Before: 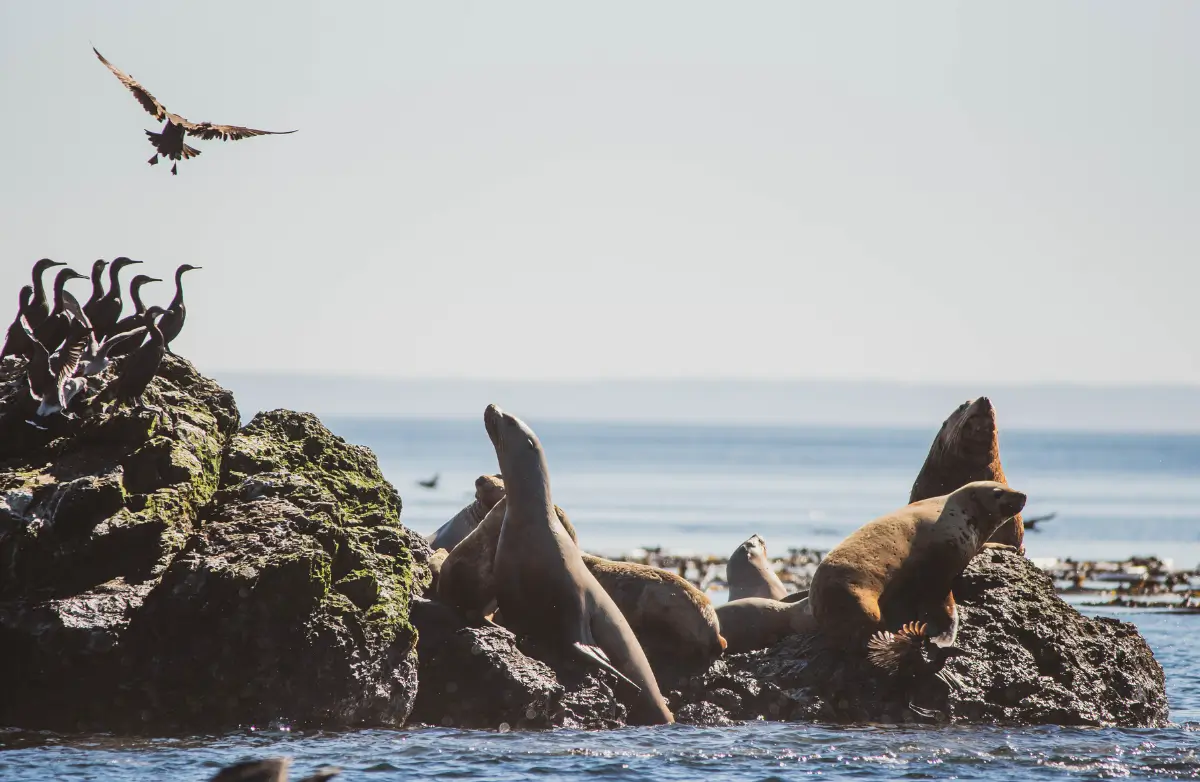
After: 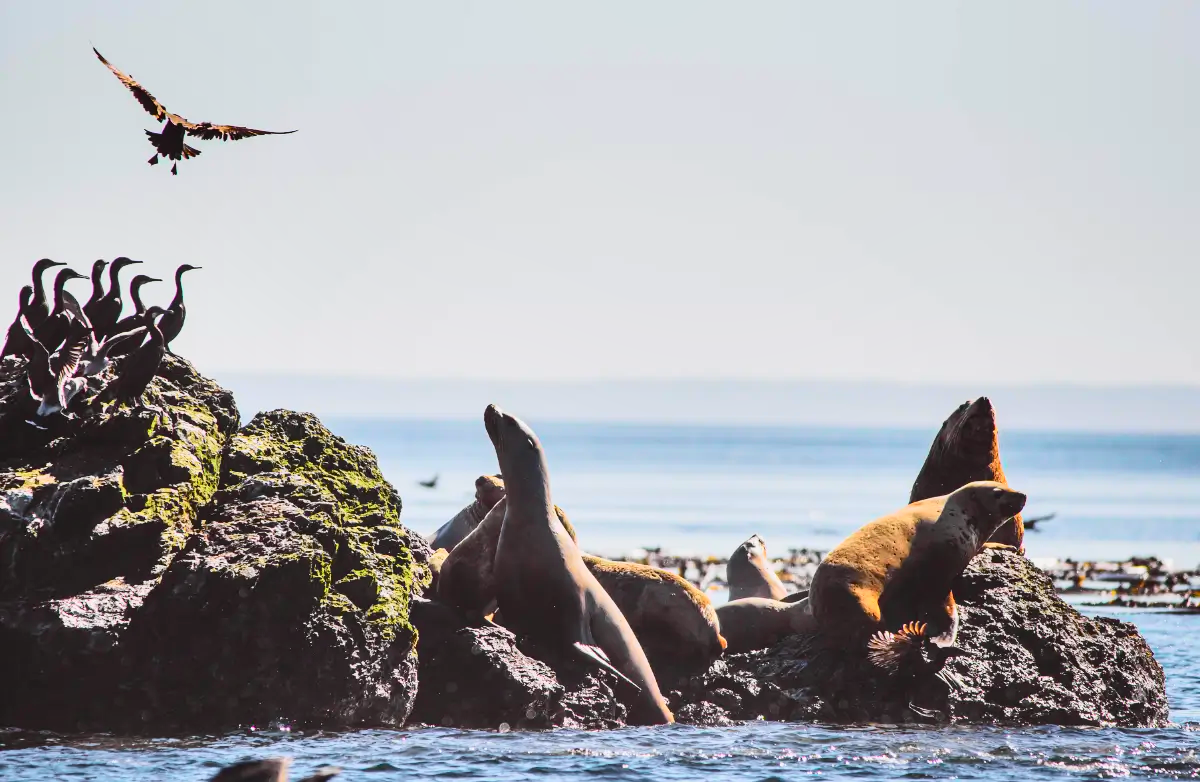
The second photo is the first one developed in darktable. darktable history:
tone curve: curves: ch0 [(0, 0.023) (0.103, 0.087) (0.295, 0.297) (0.445, 0.531) (0.553, 0.665) (0.735, 0.843) (0.994, 1)]; ch1 [(0, 0) (0.427, 0.346) (0.456, 0.426) (0.484, 0.483) (0.509, 0.514) (0.535, 0.56) (0.581, 0.632) (0.646, 0.715) (1, 1)]; ch2 [(0, 0) (0.369, 0.388) (0.449, 0.431) (0.501, 0.495) (0.533, 0.518) (0.572, 0.612) (0.677, 0.752) (1, 1)], color space Lab, independent channels, preserve colors none
shadows and highlights: white point adjustment 0.039, soften with gaussian
levels: black 3.84%, white 99.91%
